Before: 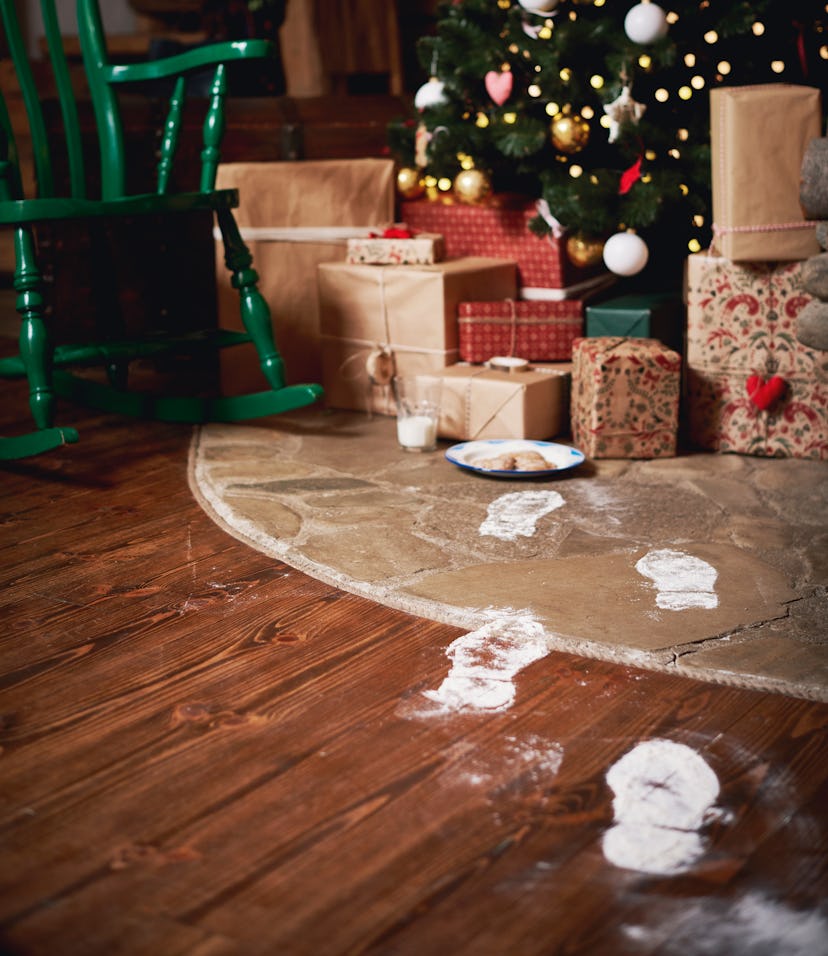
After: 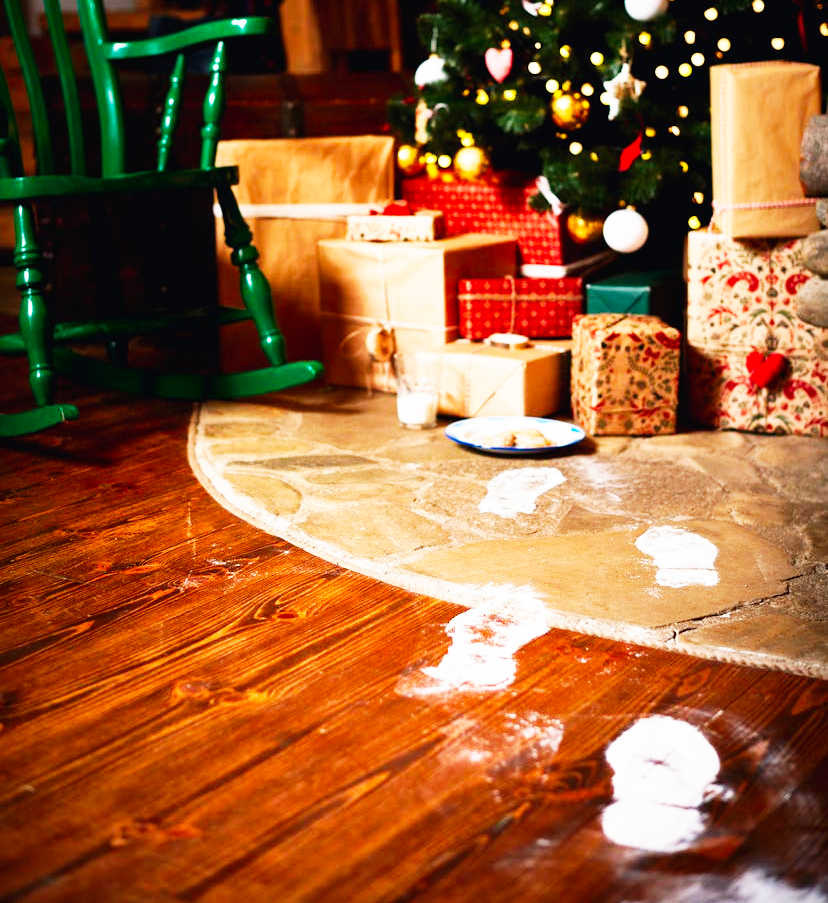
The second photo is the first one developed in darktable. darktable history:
base curve: curves: ch0 [(0, 0) (0.007, 0.004) (0.027, 0.03) (0.046, 0.07) (0.207, 0.54) (0.442, 0.872) (0.673, 0.972) (1, 1)], preserve colors none
crop and rotate: top 2.479%, bottom 3.018%
color balance rgb: perceptual saturation grading › global saturation 25%, global vibrance 20%
